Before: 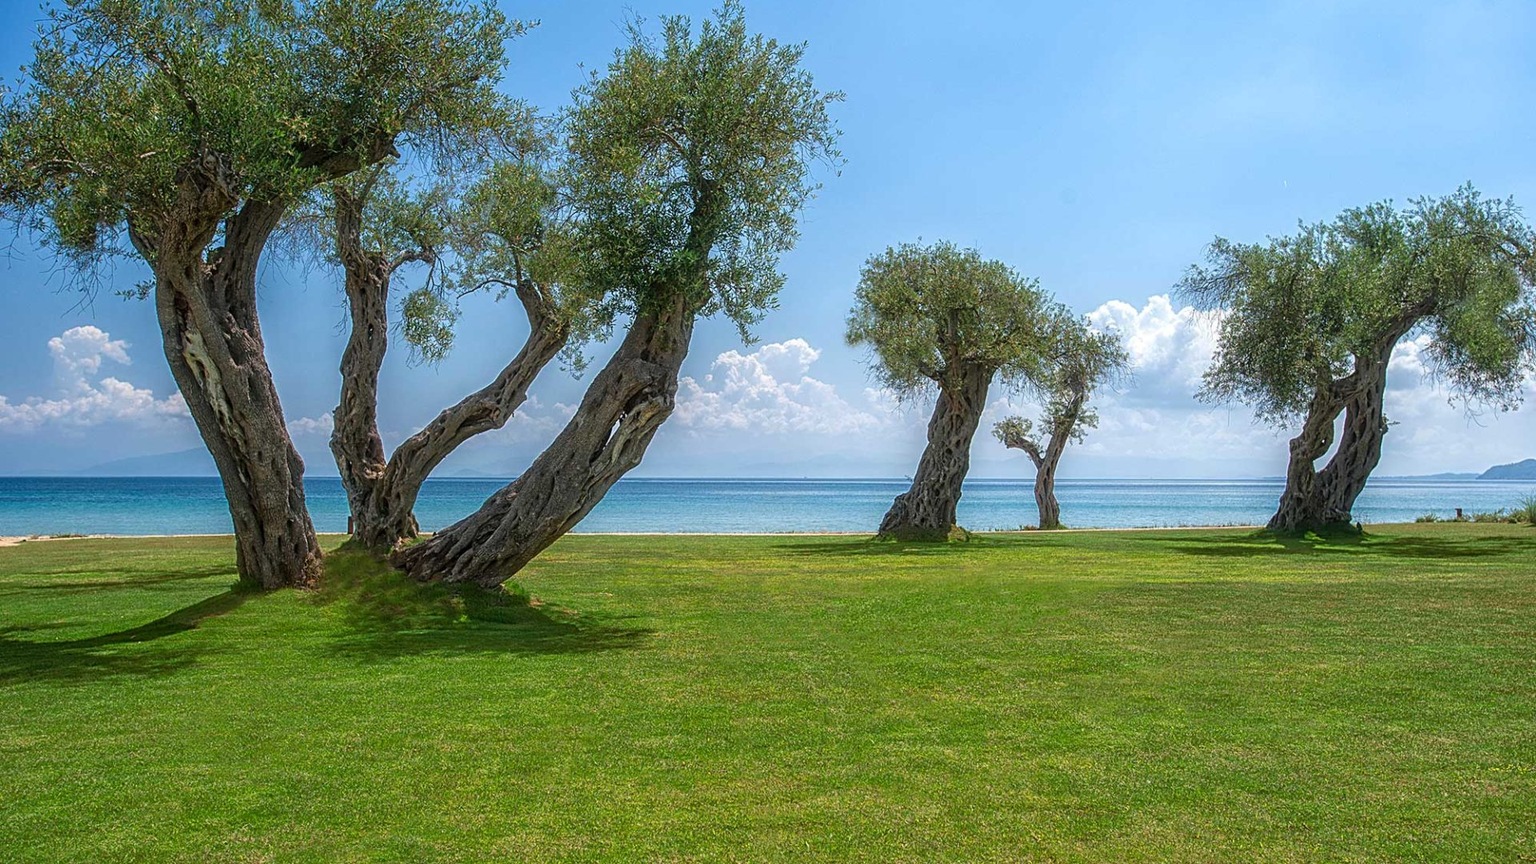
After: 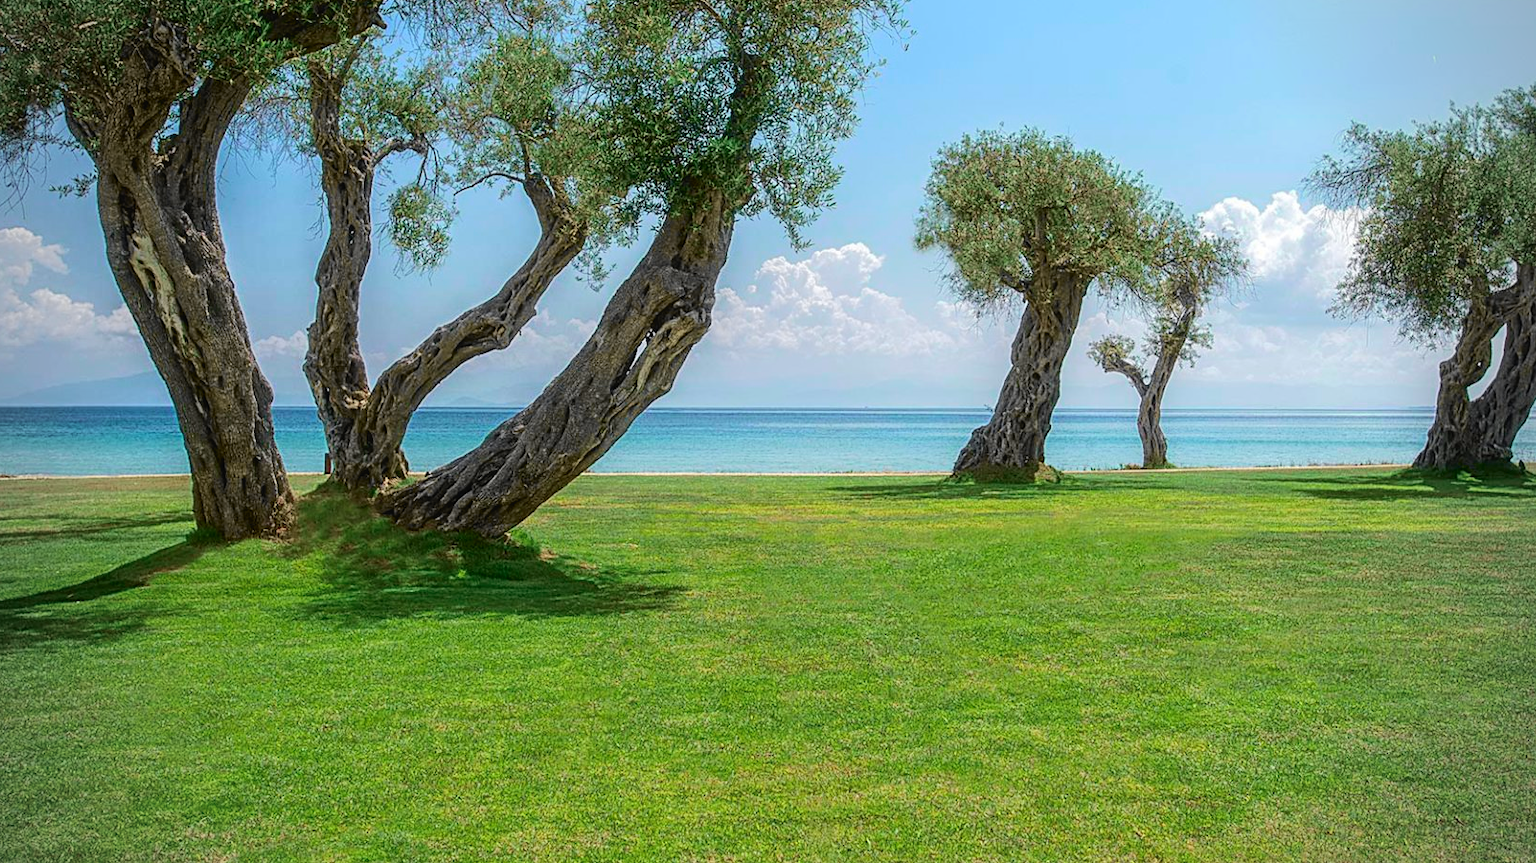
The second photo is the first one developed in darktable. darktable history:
crop and rotate: left 4.842%, top 15.51%, right 10.668%
vignetting: on, module defaults
tone curve: curves: ch0 [(0, 0.023) (0.037, 0.04) (0.131, 0.128) (0.304, 0.331) (0.504, 0.584) (0.616, 0.687) (0.704, 0.764) (0.808, 0.823) (1, 1)]; ch1 [(0, 0) (0.301, 0.3) (0.477, 0.472) (0.493, 0.497) (0.508, 0.501) (0.544, 0.541) (0.563, 0.565) (0.626, 0.66) (0.721, 0.776) (1, 1)]; ch2 [(0, 0) (0.249, 0.216) (0.349, 0.343) (0.424, 0.442) (0.476, 0.483) (0.502, 0.5) (0.517, 0.519) (0.532, 0.553) (0.569, 0.587) (0.634, 0.628) (0.706, 0.729) (0.828, 0.742) (1, 0.9)], color space Lab, independent channels, preserve colors none
